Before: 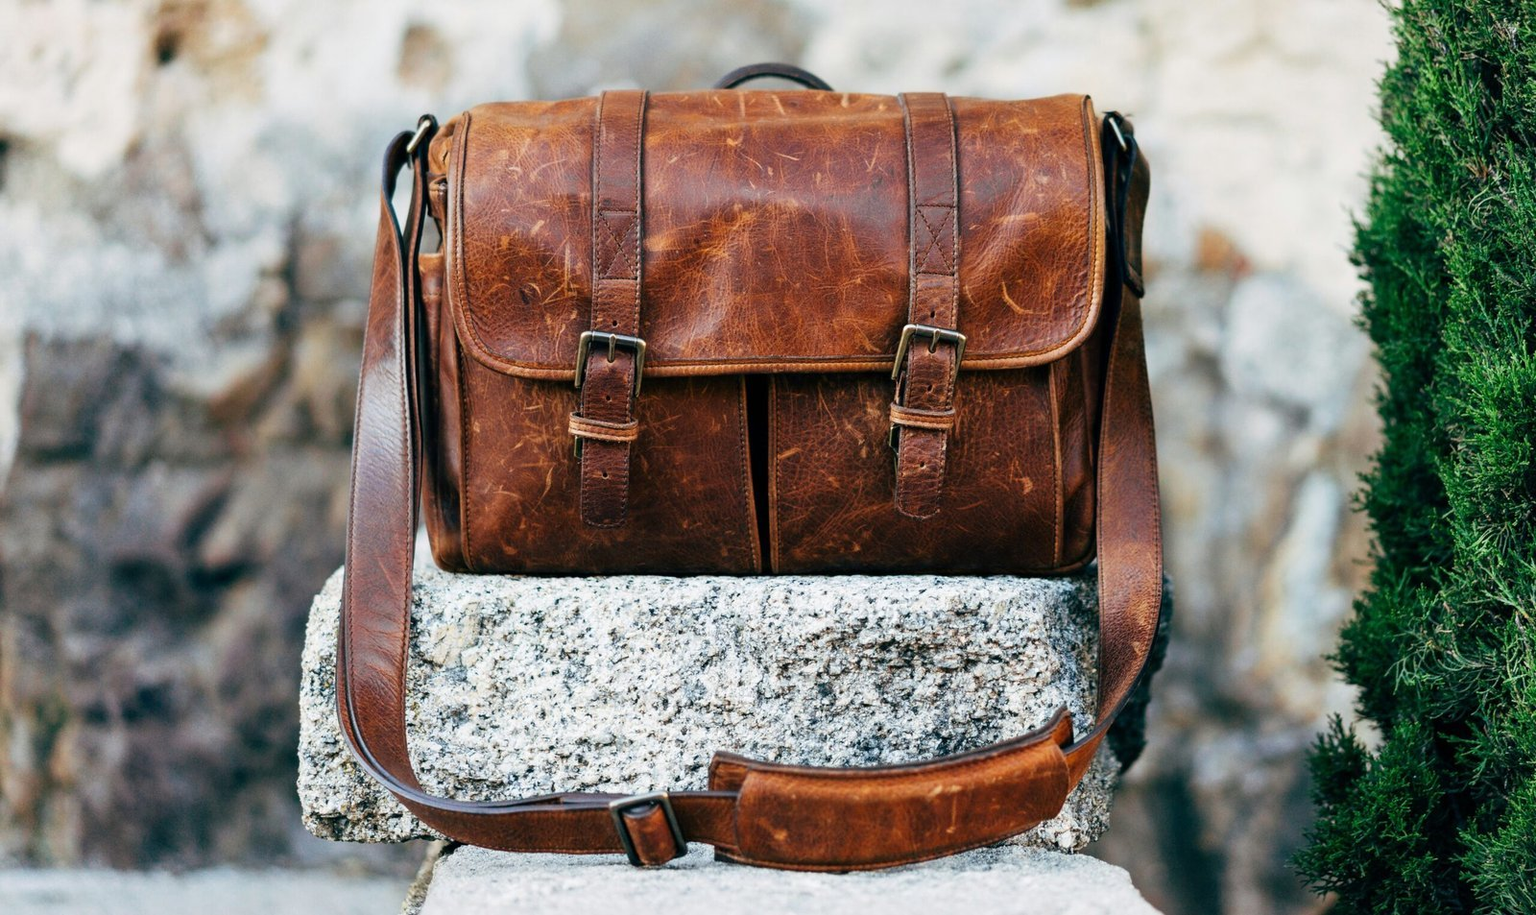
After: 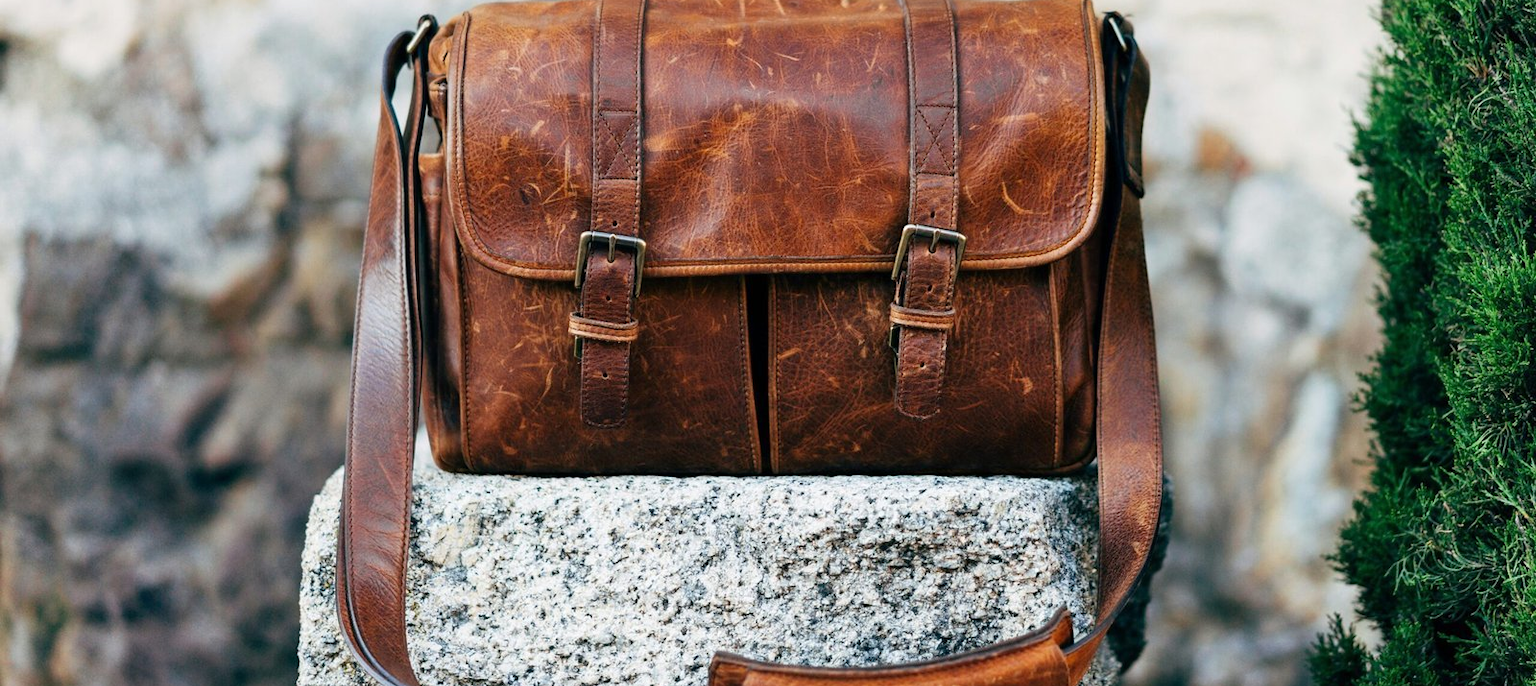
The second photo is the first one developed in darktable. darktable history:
crop: top 11.009%, bottom 13.905%
